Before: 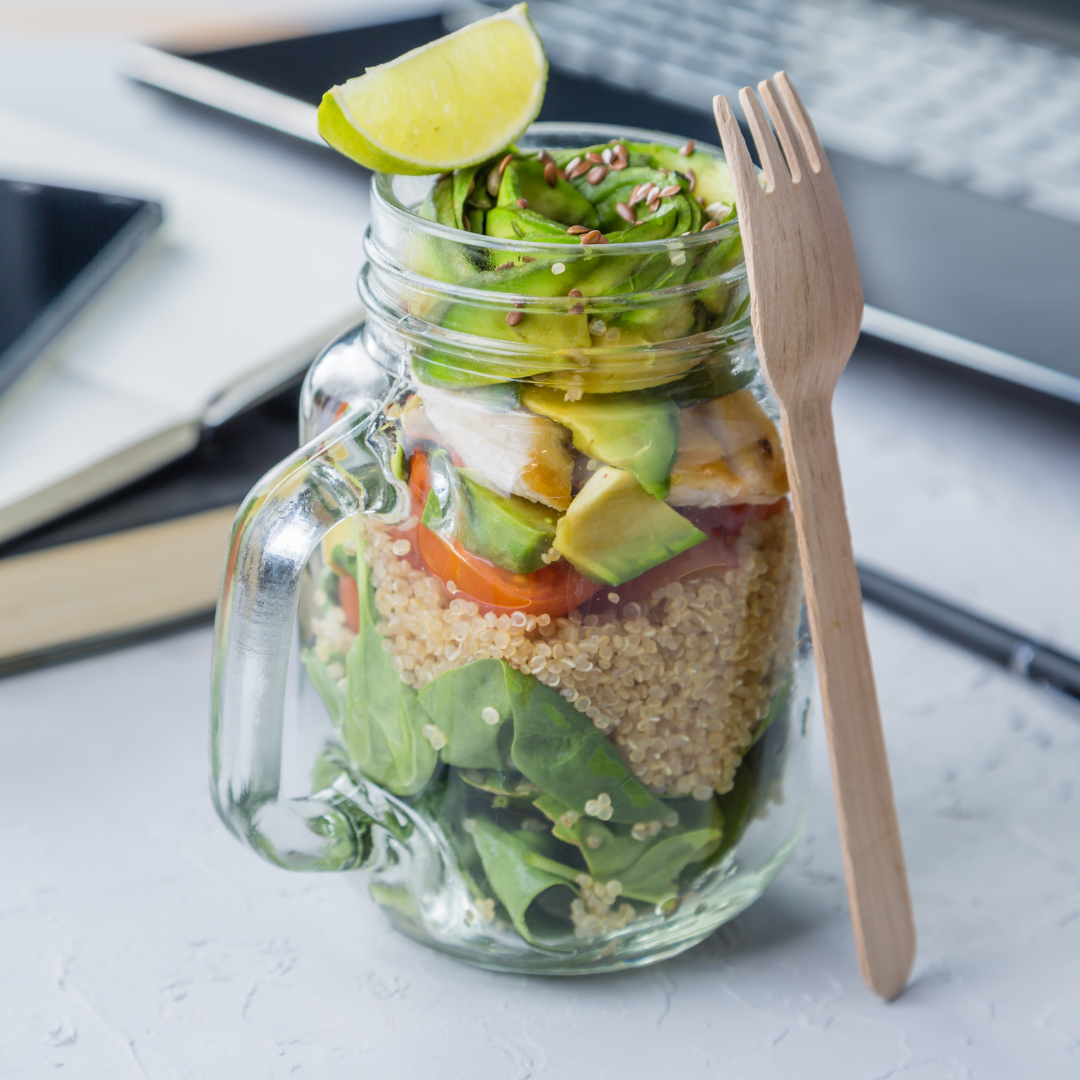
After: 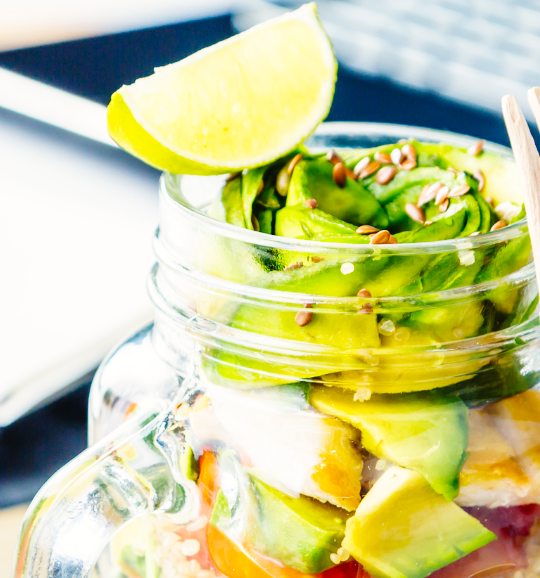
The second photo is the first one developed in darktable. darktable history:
color balance rgb: shadows lift › chroma 2%, shadows lift › hue 219.6°, power › hue 313.2°, highlights gain › chroma 3%, highlights gain › hue 75.6°, global offset › luminance 0.5%, perceptual saturation grading › global saturation 15.33%, perceptual saturation grading › highlights -19.33%, perceptual saturation grading › shadows 20%, global vibrance 20%
base curve: curves: ch0 [(0, 0) (0, 0) (0.002, 0.001) (0.008, 0.003) (0.019, 0.011) (0.037, 0.037) (0.064, 0.11) (0.102, 0.232) (0.152, 0.379) (0.216, 0.524) (0.296, 0.665) (0.394, 0.789) (0.512, 0.881) (0.651, 0.945) (0.813, 0.986) (1, 1)], preserve colors none
tone equalizer: -8 EV -0.55 EV
crop: left 19.556%, right 30.401%, bottom 46.458%
